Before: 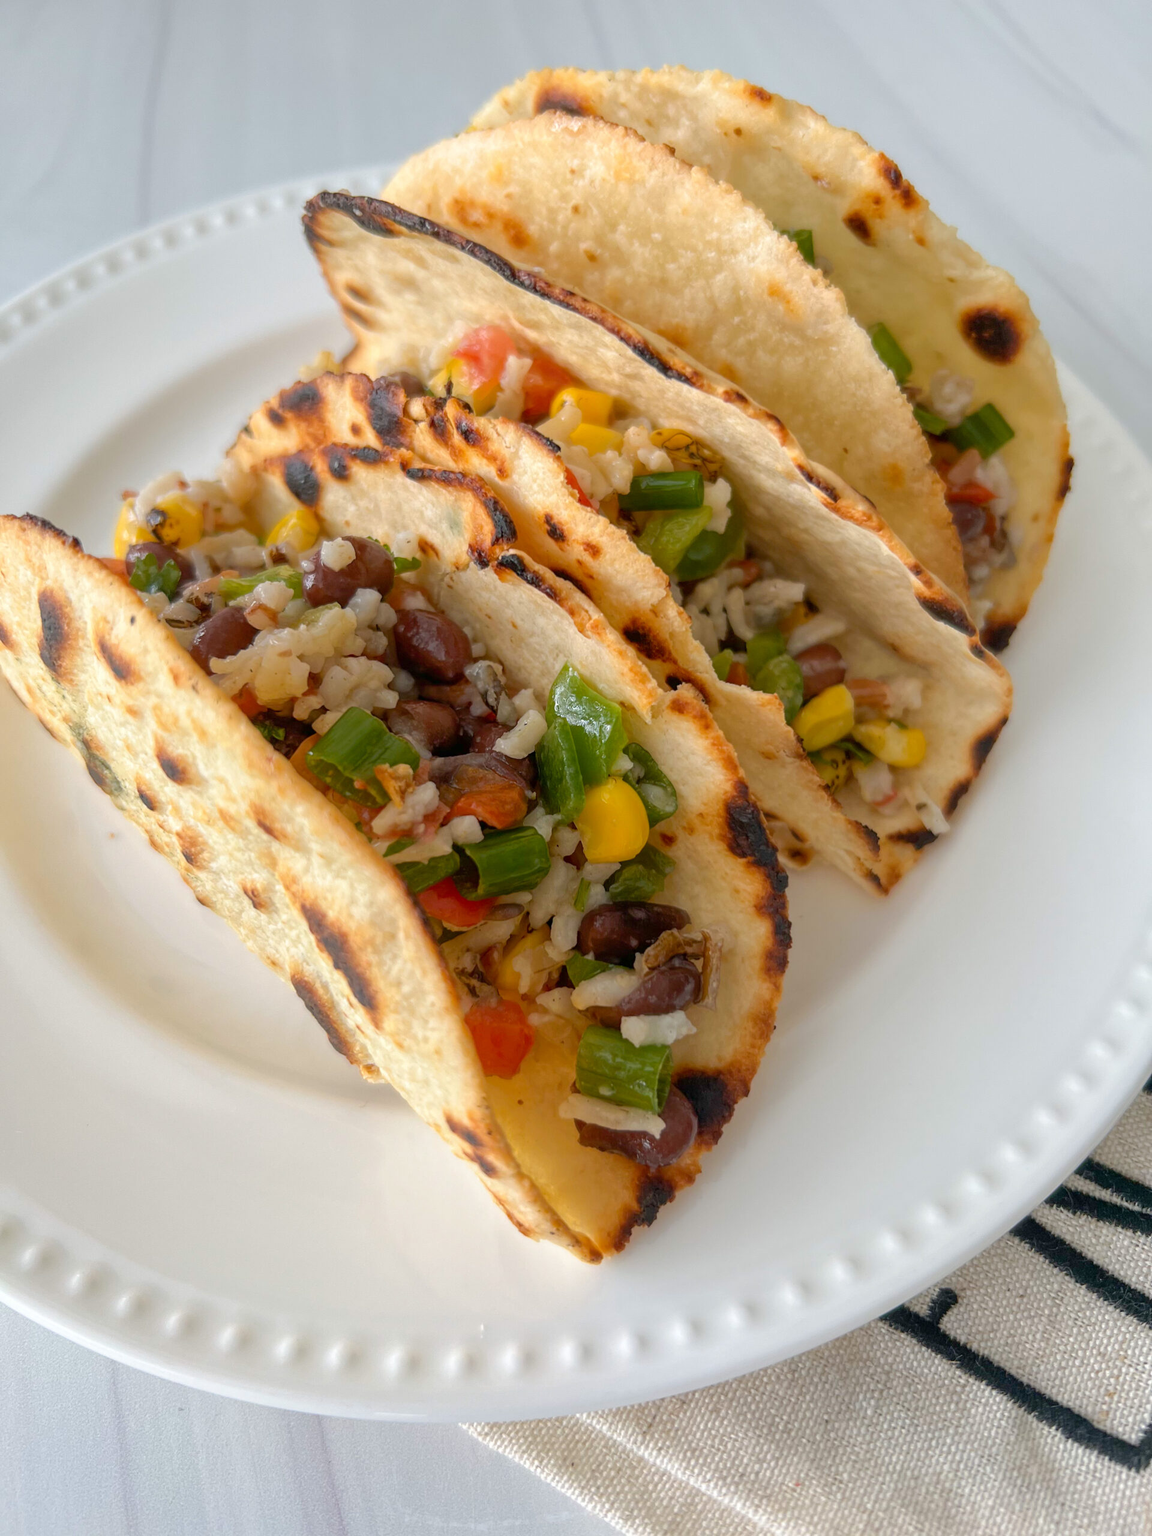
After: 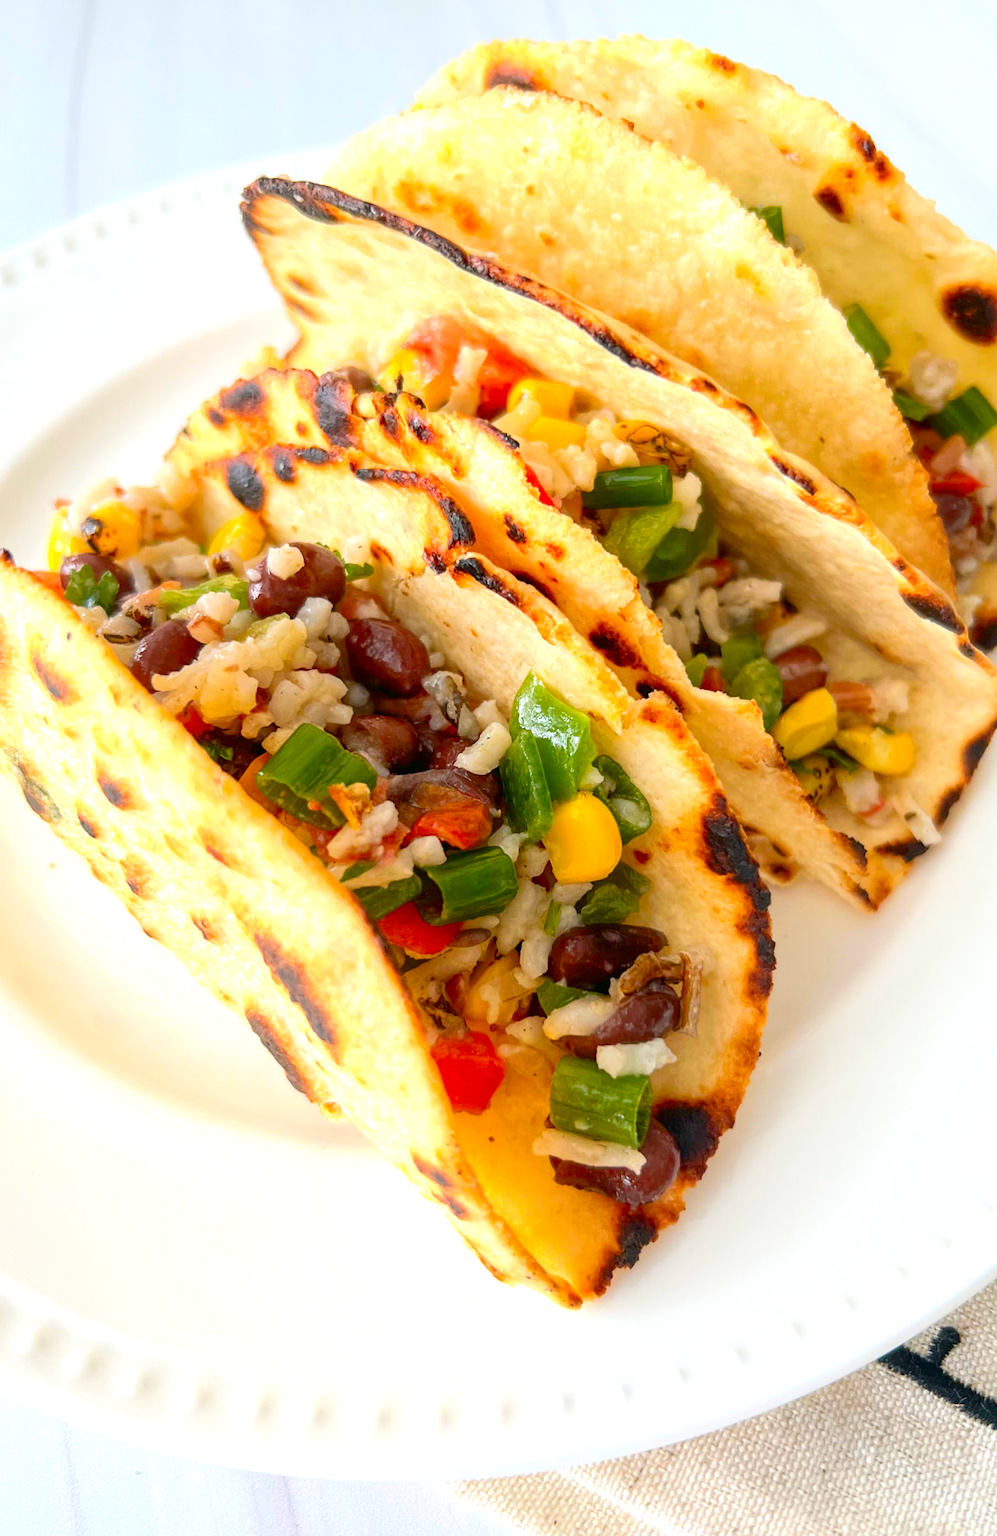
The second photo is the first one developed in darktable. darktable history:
exposure: exposure 0.758 EV, compensate highlight preservation false
crop and rotate: angle 1.23°, left 4.372%, top 0.648%, right 11.784%, bottom 2.467%
contrast brightness saturation: contrast 0.166, saturation 0.327
